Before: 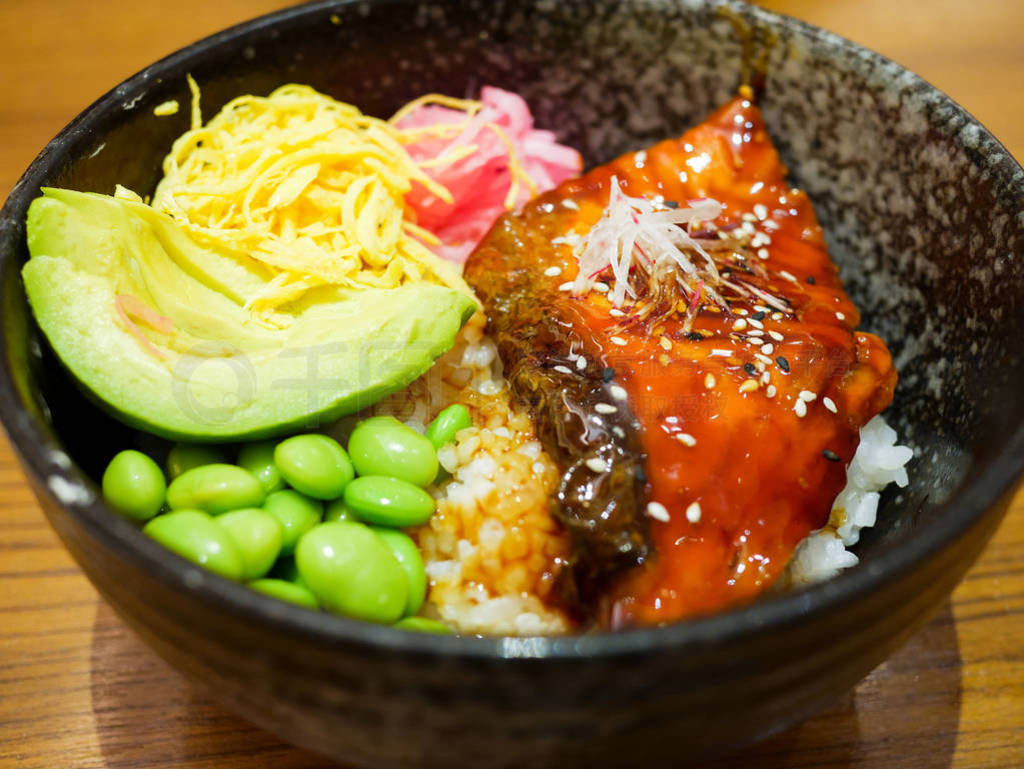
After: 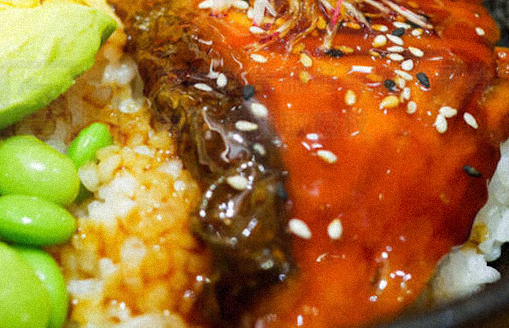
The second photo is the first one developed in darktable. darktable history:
grain: mid-tones bias 0%
rotate and perspective: rotation -0.45°, automatic cropping original format, crop left 0.008, crop right 0.992, crop top 0.012, crop bottom 0.988
crop: left 35.03%, top 36.625%, right 14.663%, bottom 20.057%
bloom: size 9%, threshold 100%, strength 7%
